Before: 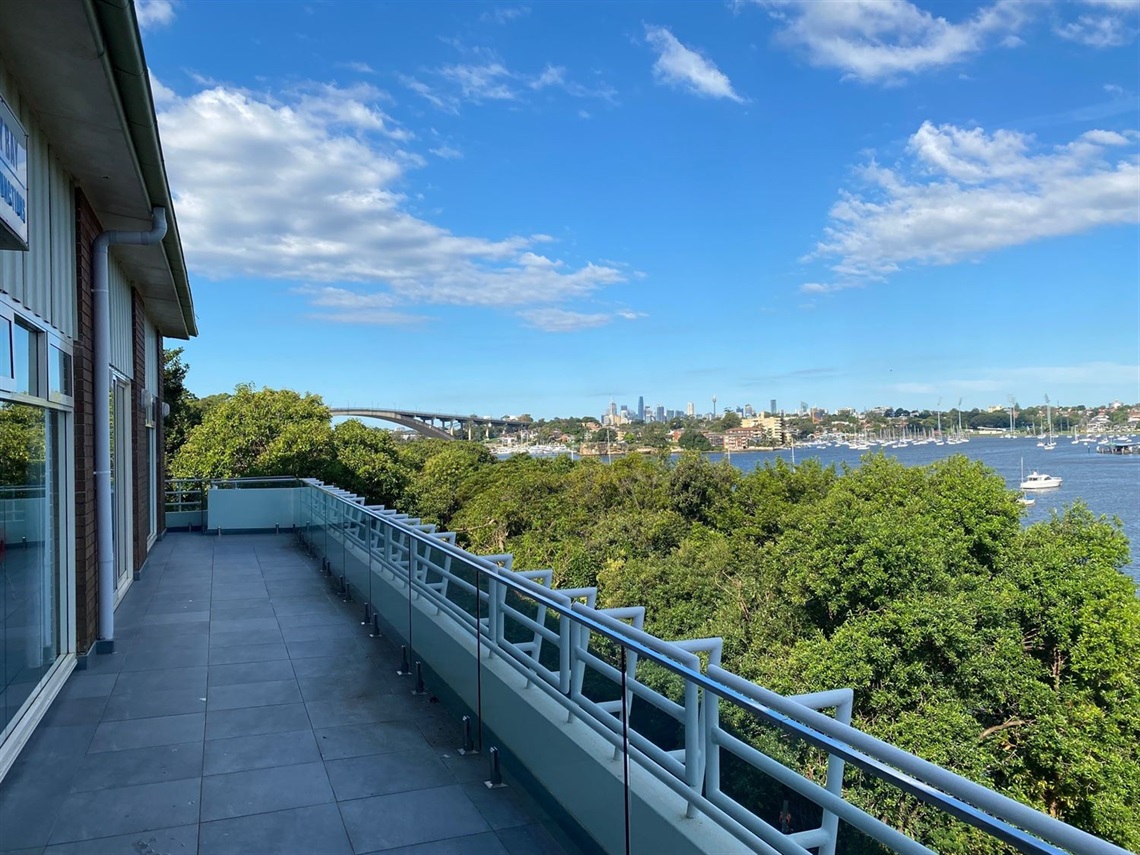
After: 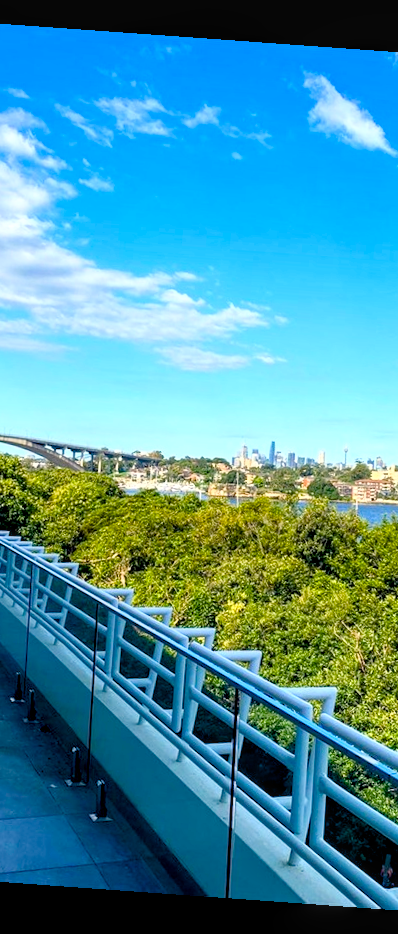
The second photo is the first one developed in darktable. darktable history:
rotate and perspective: rotation 4.1°, automatic cropping off
local contrast: on, module defaults
base curve: curves: ch0 [(0, 0) (0.557, 0.834) (1, 1)]
crop: left 33.36%, right 33.36%
color balance rgb: shadows lift › chroma 1%, shadows lift › hue 240.84°, highlights gain › chroma 2%, highlights gain › hue 73.2°, global offset › luminance -0.5%, perceptual saturation grading › global saturation 20%, perceptual saturation grading › highlights -25%, perceptual saturation grading › shadows 50%, global vibrance 25.26%
